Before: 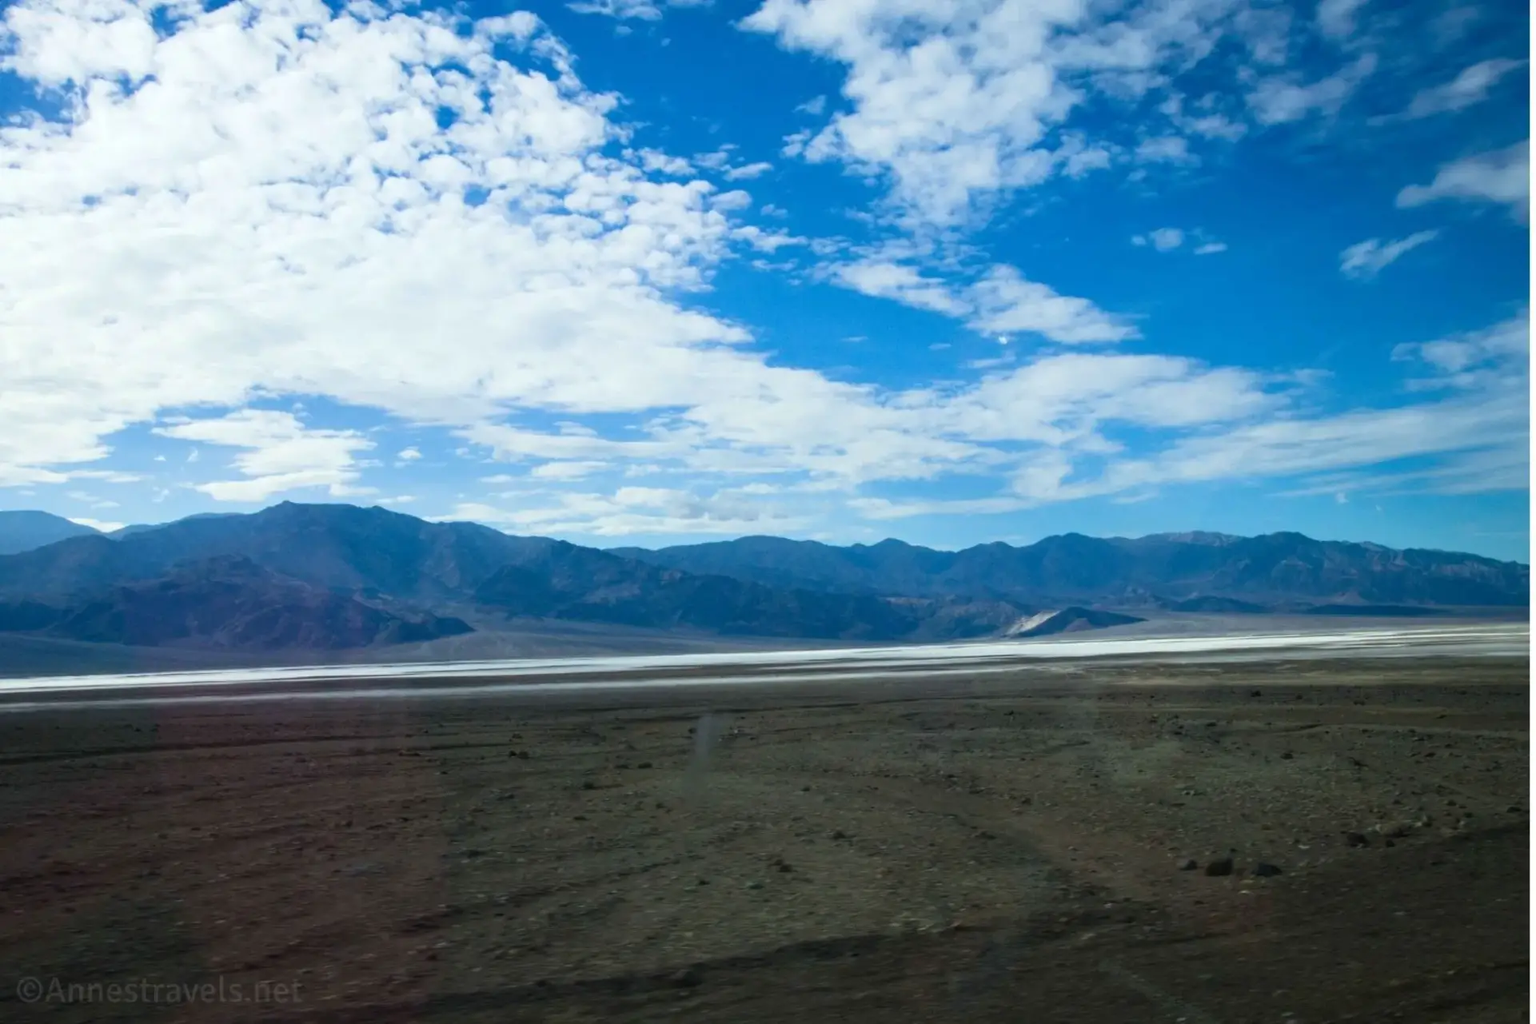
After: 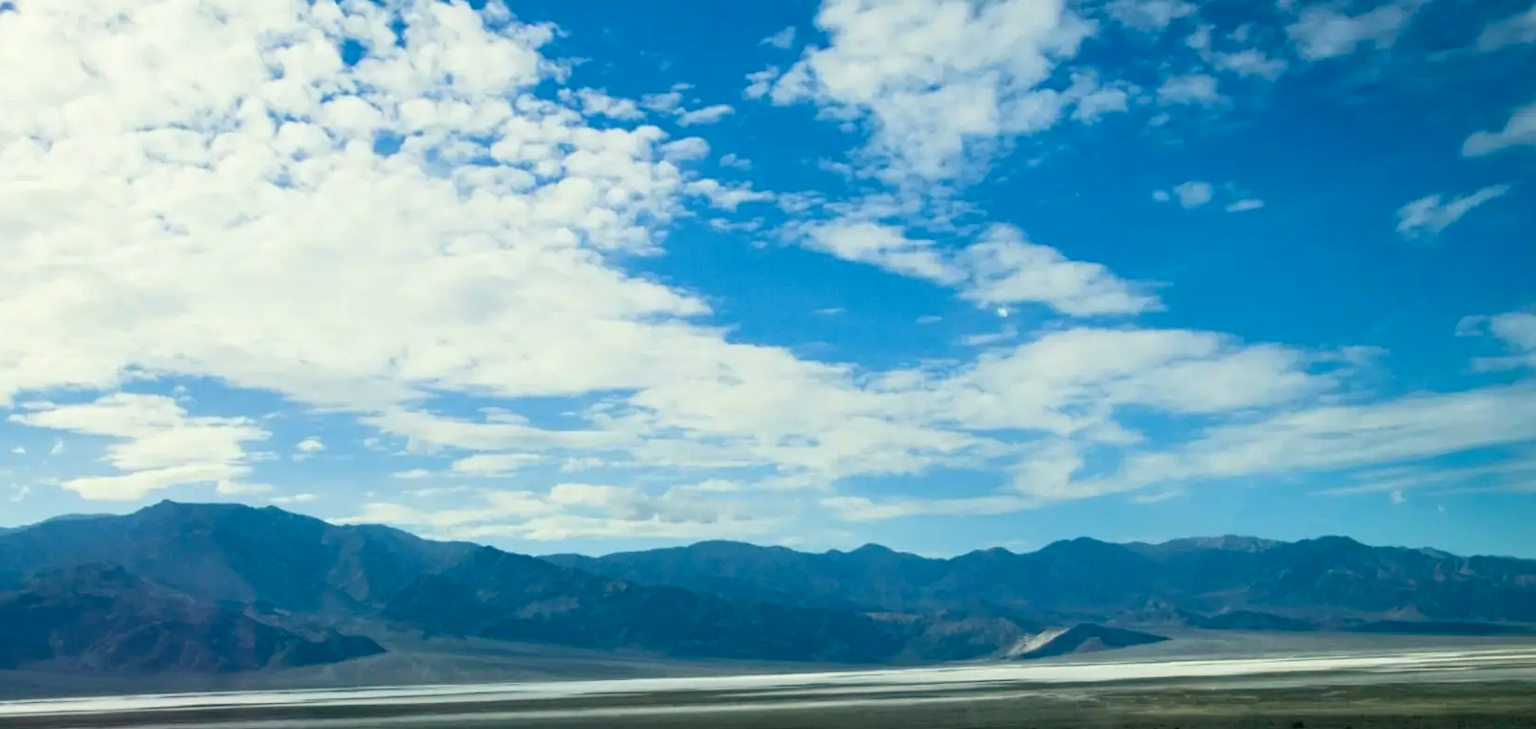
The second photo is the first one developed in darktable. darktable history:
crop and rotate: left 9.411%, top 7.177%, right 4.858%, bottom 31.759%
color correction: highlights a* -0.408, highlights b* 9.49, shadows a* -9.05, shadows b* 0.886
